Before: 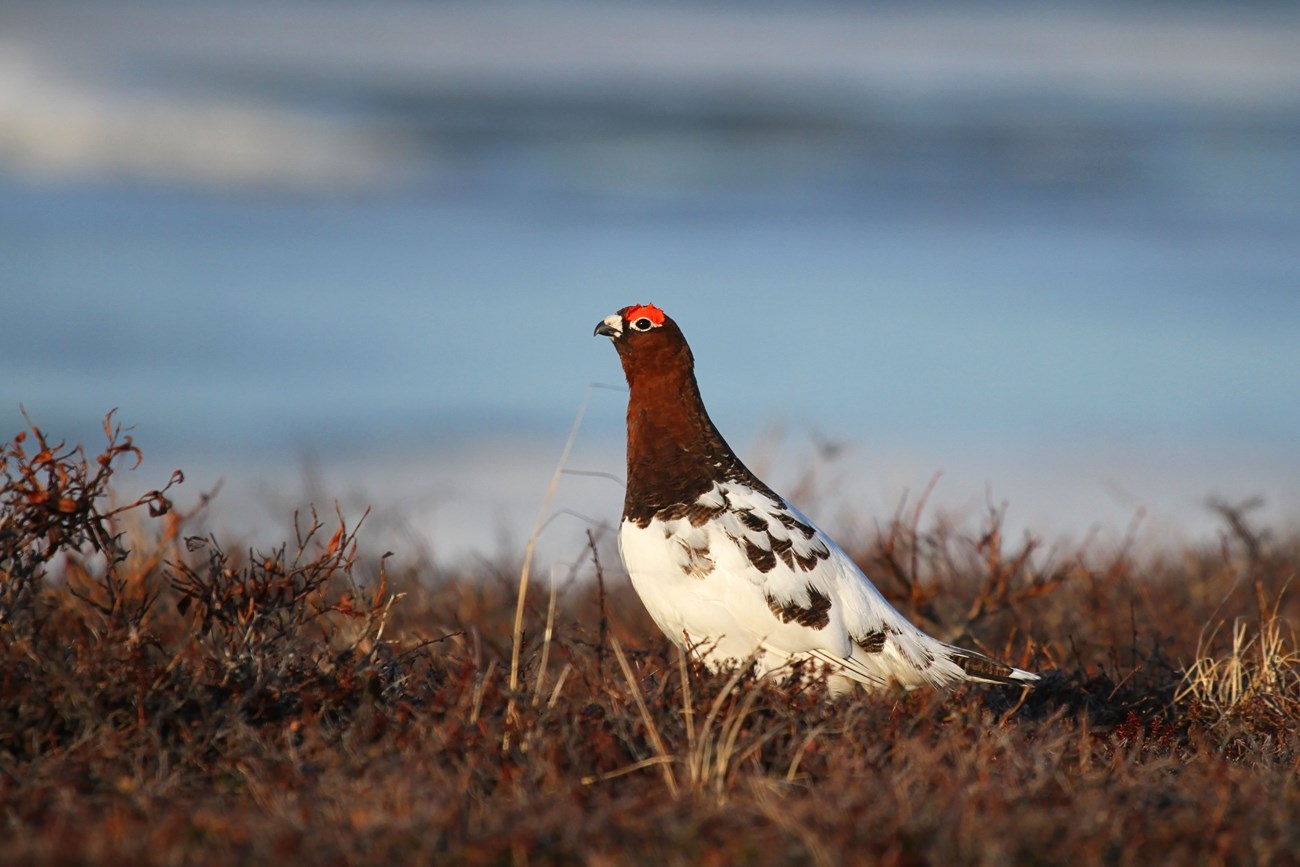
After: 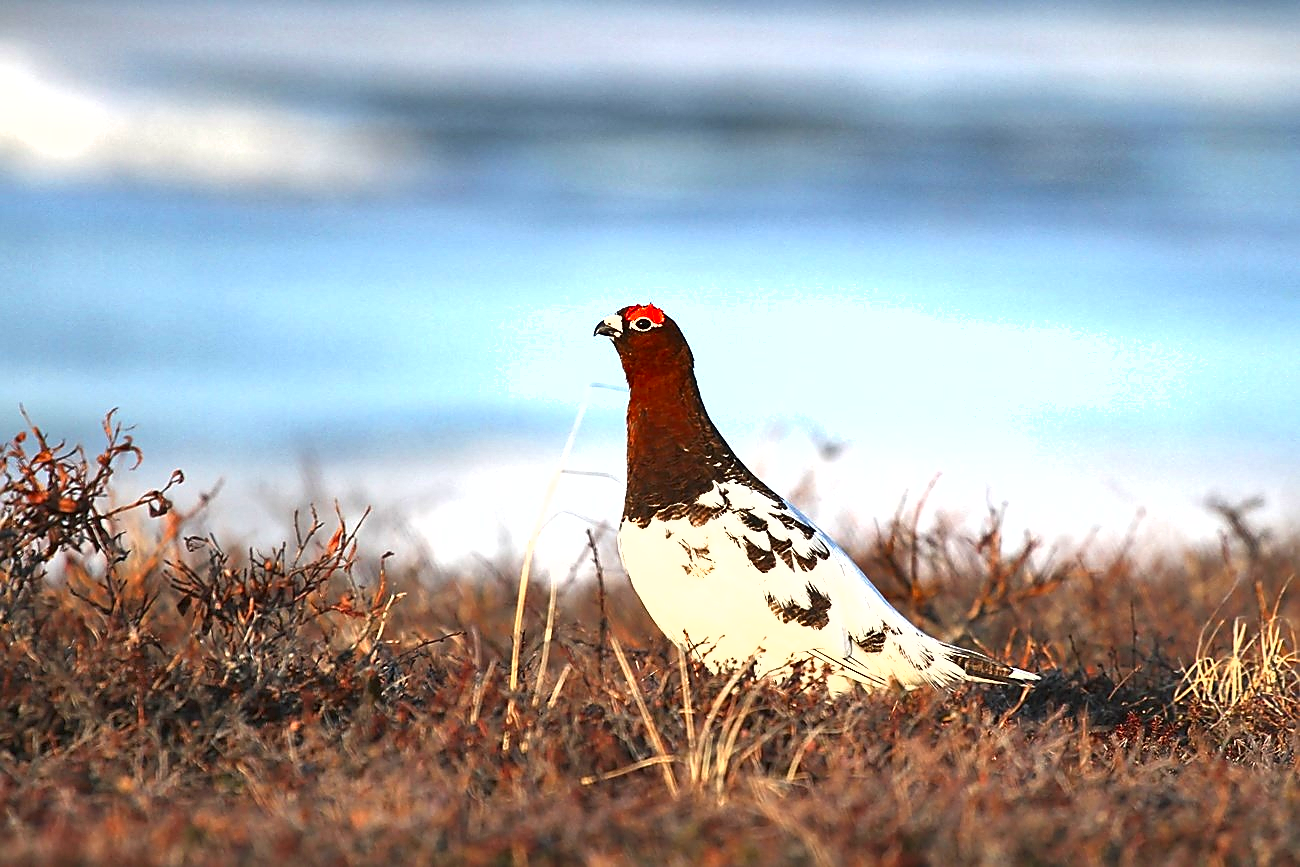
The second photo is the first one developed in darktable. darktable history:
sharpen: radius 1.4, amount 1.25, threshold 0.7
shadows and highlights: low approximation 0.01, soften with gaussian
exposure: black level correction 0, exposure 1.379 EV, compensate exposure bias true, compensate highlight preservation false
